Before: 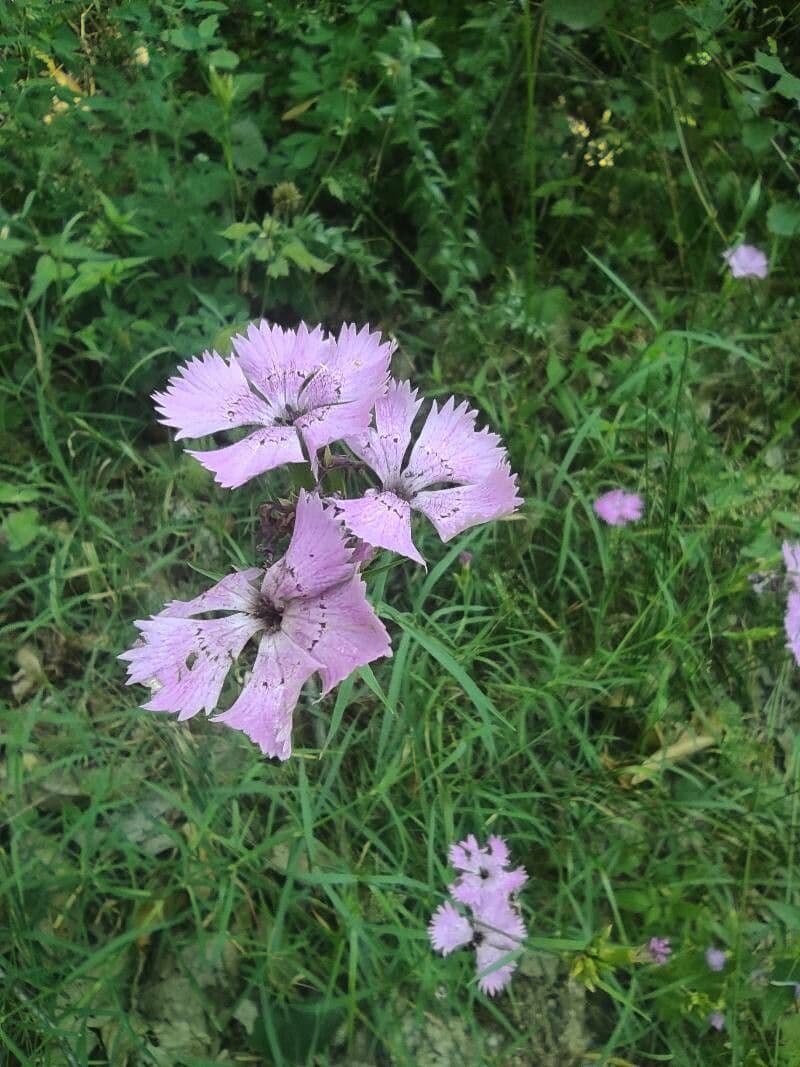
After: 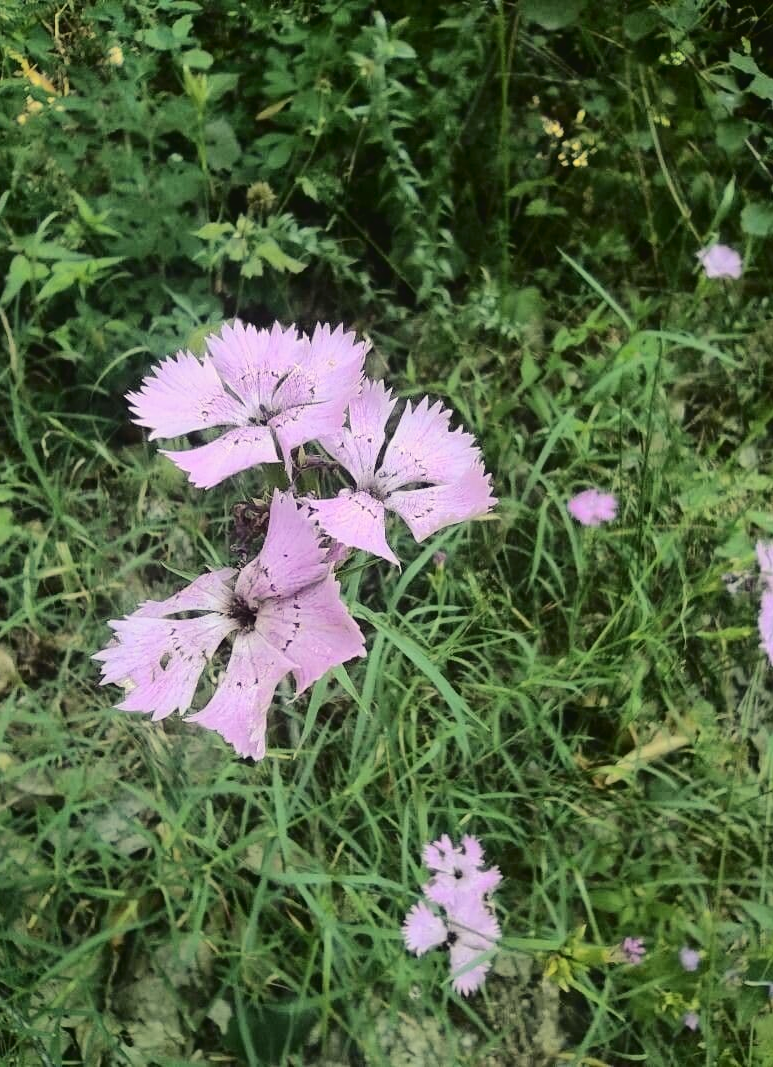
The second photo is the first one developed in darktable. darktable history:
crop and rotate: left 3.302%
color balance rgb: shadows lift › chroma 1.033%, shadows lift › hue 241.3°, power › luminance -3.952%, power › chroma 0.562%, power › hue 39.97°, highlights gain › chroma 2.089%, highlights gain › hue 74.56°, perceptual saturation grading › global saturation 0.59%
tone curve: curves: ch0 [(0, 0) (0.003, 0.036) (0.011, 0.039) (0.025, 0.039) (0.044, 0.043) (0.069, 0.05) (0.1, 0.072) (0.136, 0.102) (0.177, 0.144) (0.224, 0.204) (0.277, 0.288) (0.335, 0.384) (0.399, 0.477) (0.468, 0.575) (0.543, 0.652) (0.623, 0.724) (0.709, 0.785) (0.801, 0.851) (0.898, 0.915) (1, 1)], color space Lab, independent channels, preserve colors none
